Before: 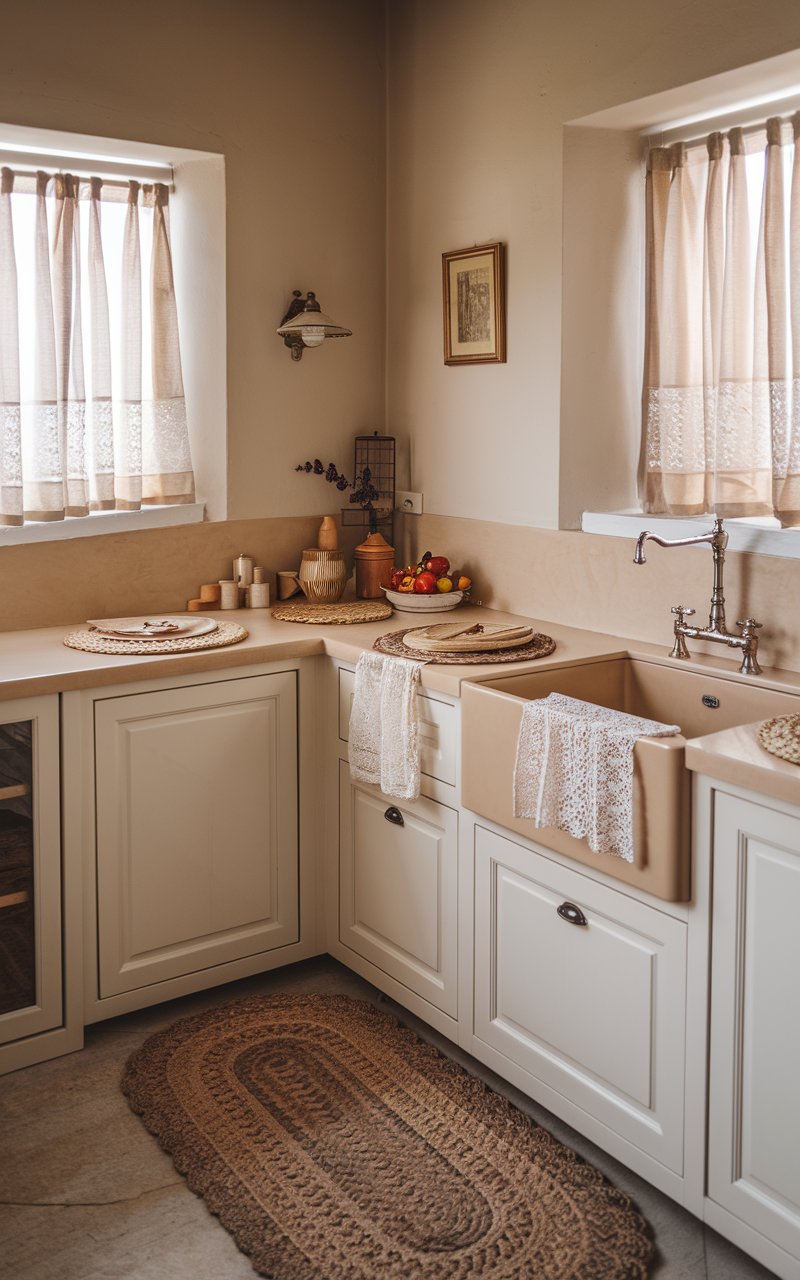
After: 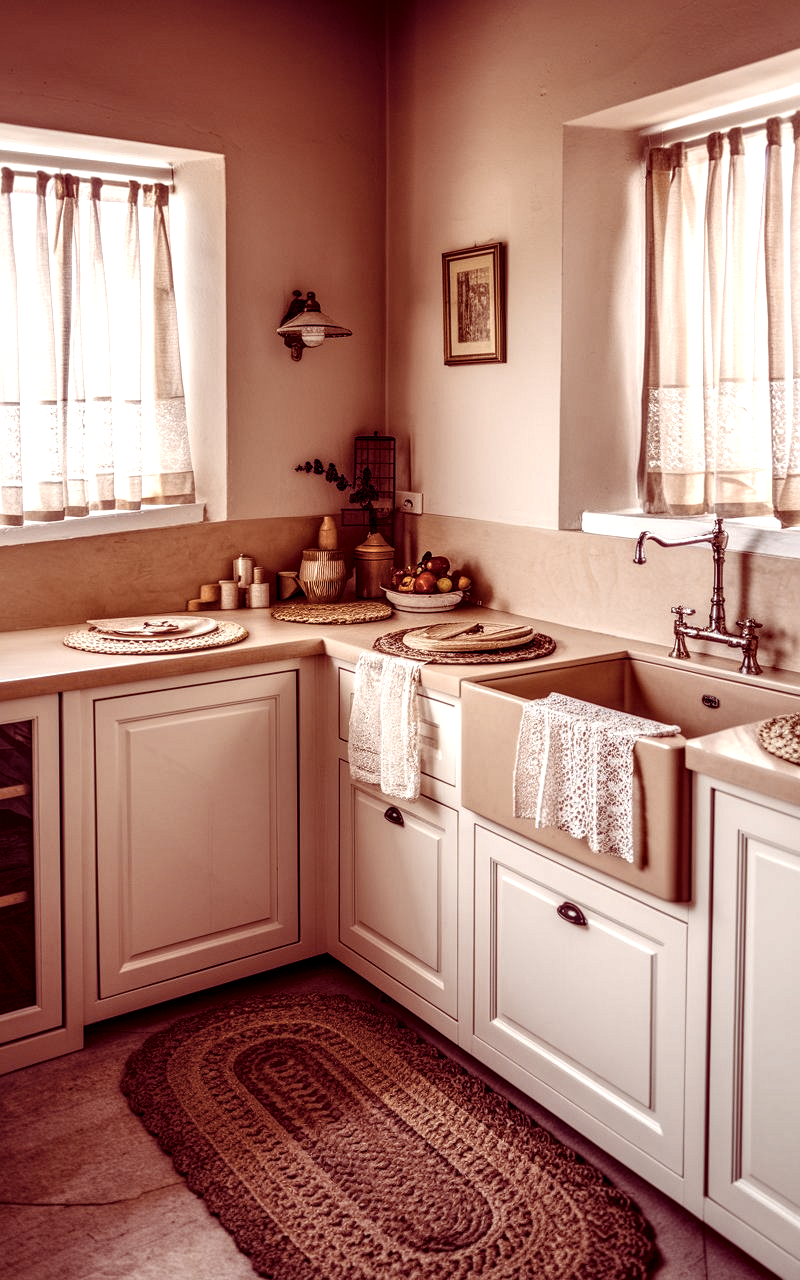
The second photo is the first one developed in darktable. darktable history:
local contrast: detail 150%
contrast brightness saturation: contrast 0.026, brightness 0.059, saturation 0.123
color balance rgb: shadows lift › luminance -19.05%, shadows lift › chroma 35.366%, highlights gain › chroma 3.016%, highlights gain › hue 60.17°, perceptual saturation grading › global saturation 20%, perceptual saturation grading › highlights -24.842%, perceptual saturation grading › shadows 25.106%, perceptual brilliance grading › global brilliance 15.348%, perceptual brilliance grading › shadows -34.322%, global vibrance 20%
color correction: highlights b* 0.005, saturation 0.611
